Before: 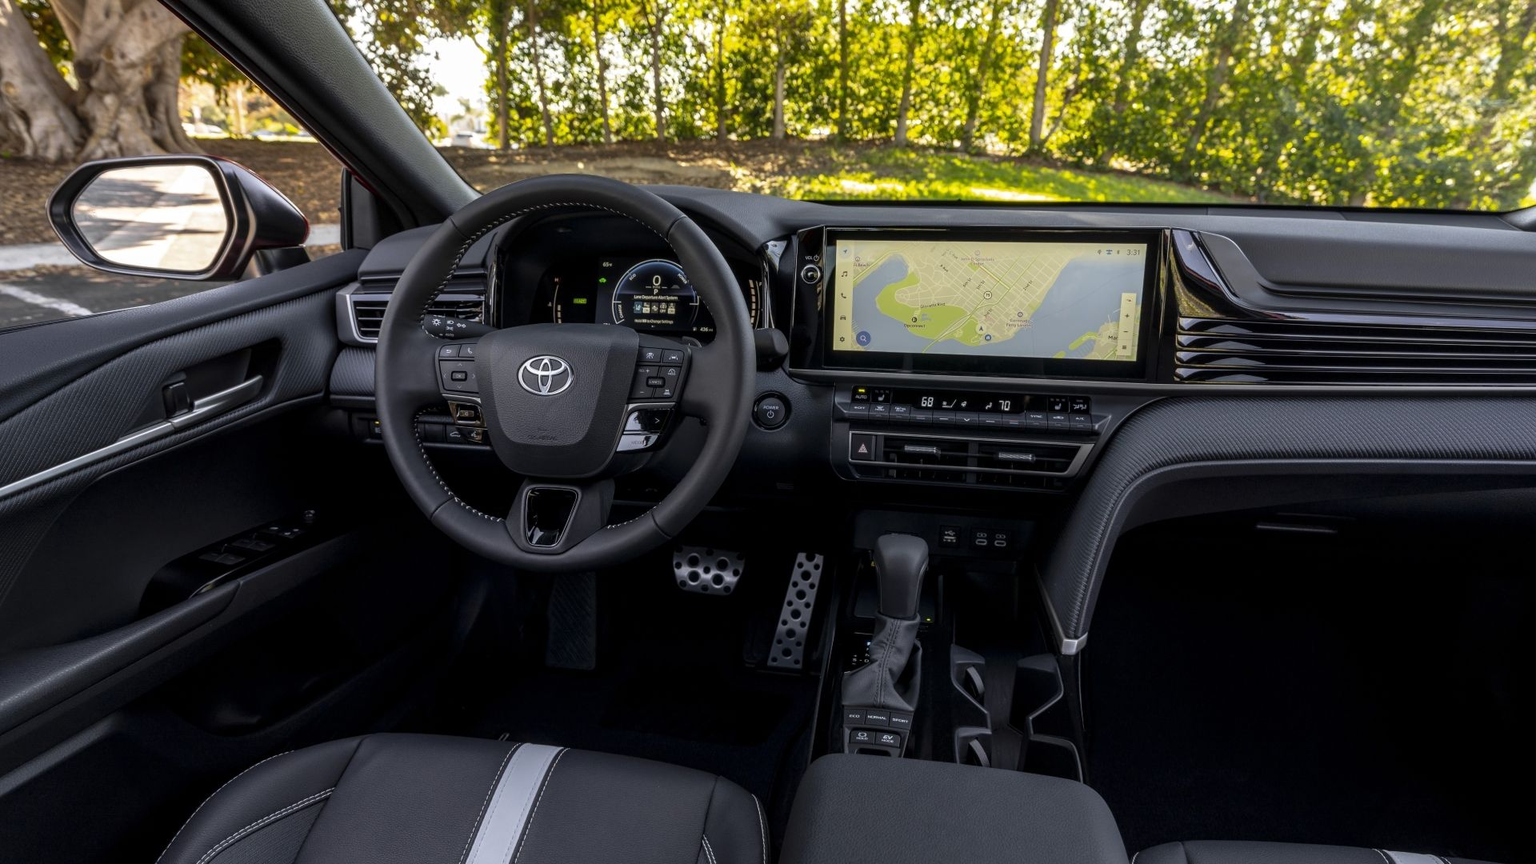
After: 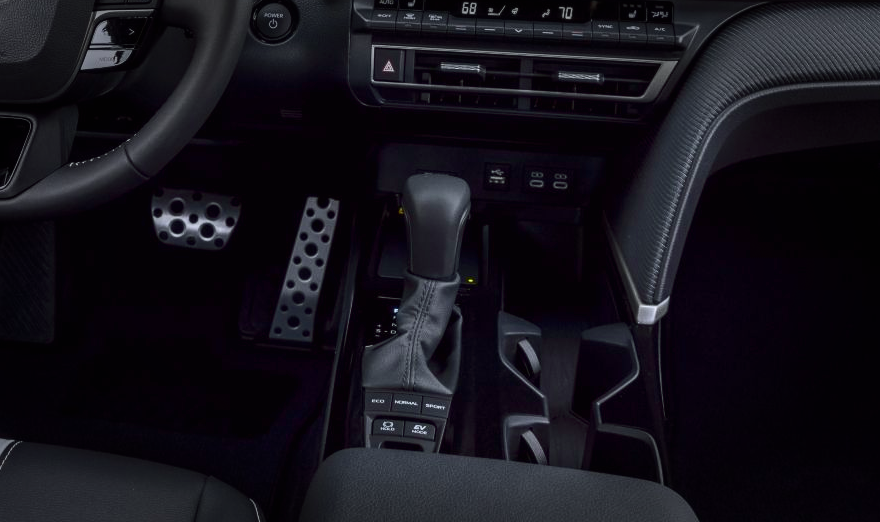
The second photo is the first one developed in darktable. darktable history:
tone curve: curves: ch0 [(0, 0.003) (0.113, 0.081) (0.207, 0.184) (0.515, 0.612) (0.712, 0.793) (0.984, 0.961)]; ch1 [(0, 0) (0.172, 0.123) (0.317, 0.272) (0.414, 0.382) (0.476, 0.479) (0.505, 0.498) (0.534, 0.534) (0.621, 0.65) (0.709, 0.764) (1, 1)]; ch2 [(0, 0) (0.411, 0.424) (0.505, 0.505) (0.521, 0.524) (0.537, 0.57) (0.65, 0.699) (1, 1)], color space Lab, independent channels, preserve colors none
white balance: emerald 1
vignetting: fall-off start 66.7%, fall-off radius 39.74%, brightness -0.576, saturation -0.258, automatic ratio true, width/height ratio 0.671, dithering 16-bit output
crop: left 35.976%, top 45.819%, right 18.162%, bottom 5.807%
color balance: lift [1, 1.001, 0.999, 1.001], gamma [1, 1.004, 1.007, 0.993], gain [1, 0.991, 0.987, 1.013], contrast 7.5%, contrast fulcrum 10%, output saturation 115%
rgb curve: curves: ch0 [(0, 0) (0.093, 0.159) (0.241, 0.265) (0.414, 0.42) (1, 1)], compensate middle gray true, preserve colors basic power
